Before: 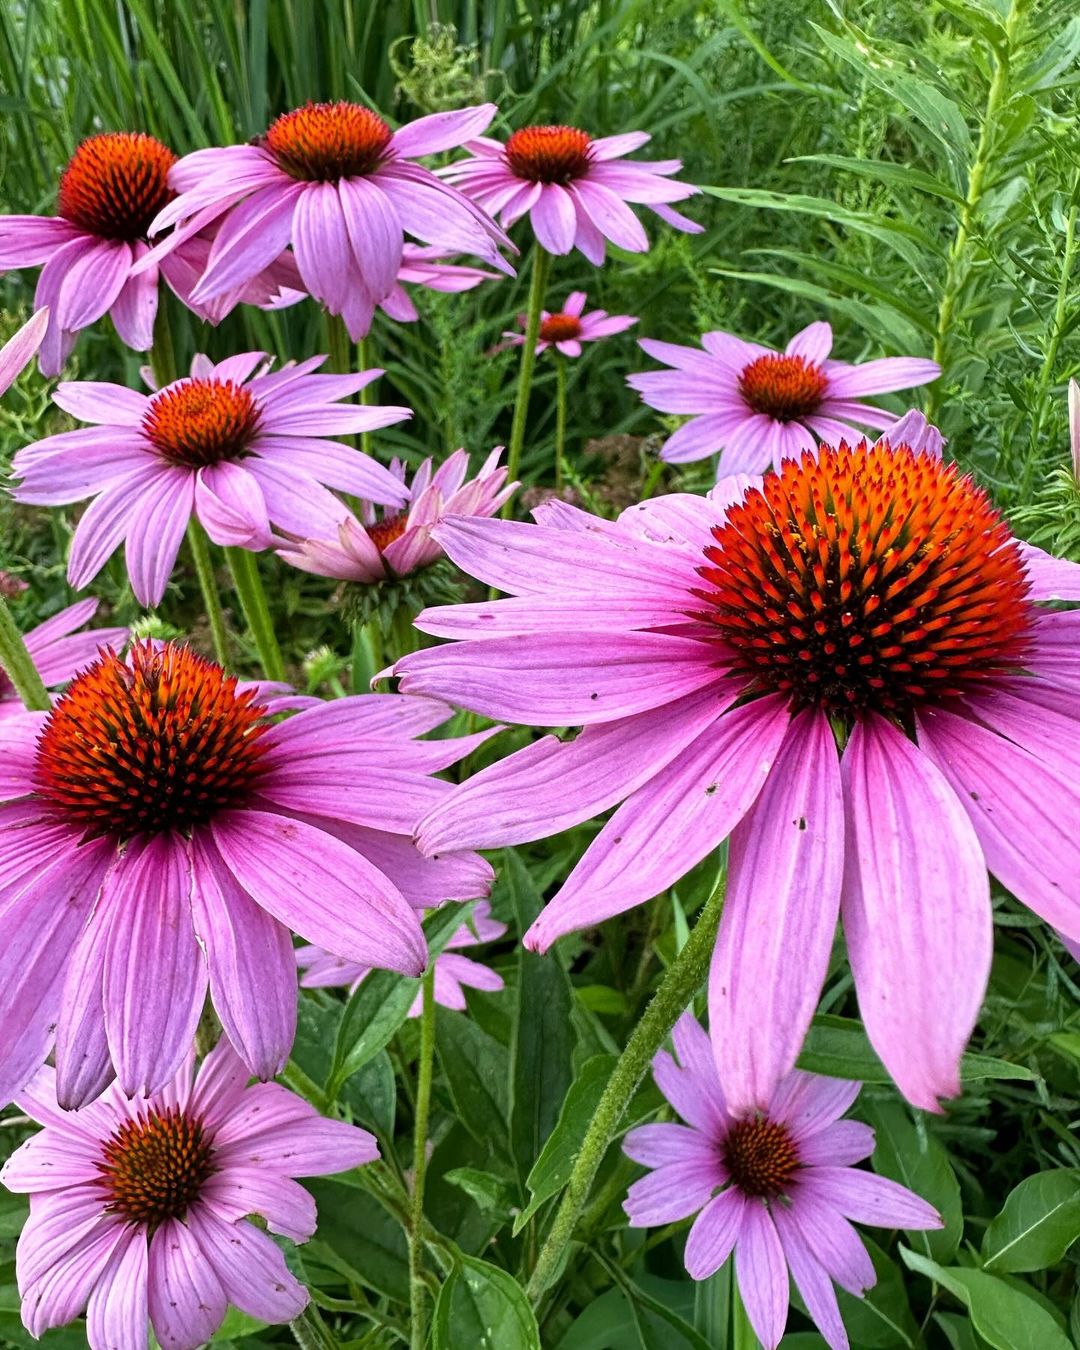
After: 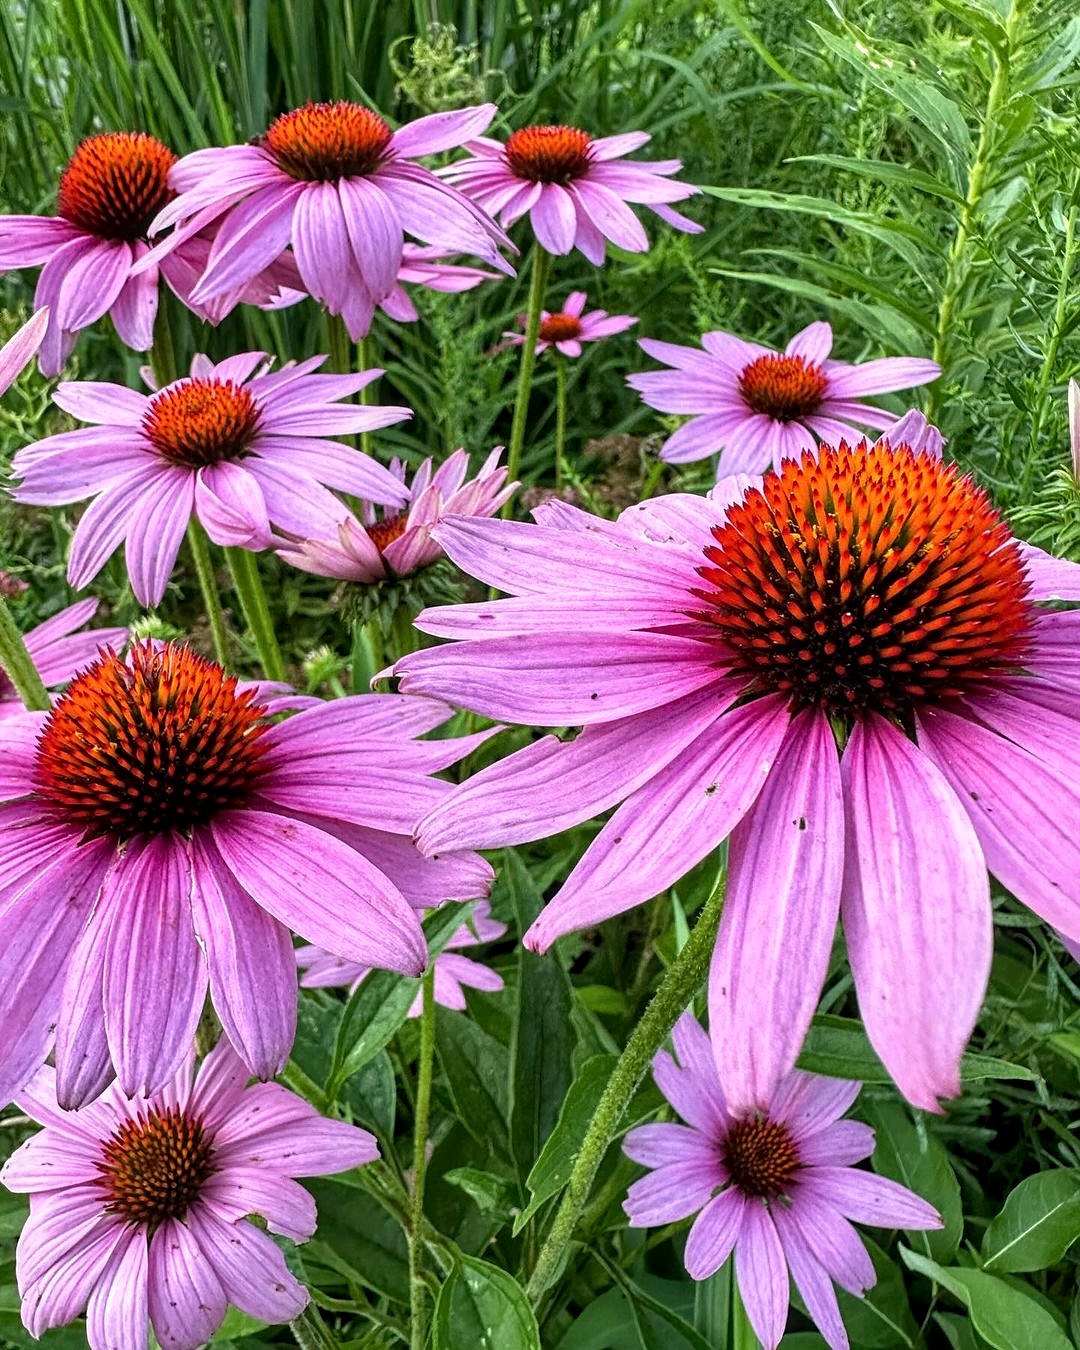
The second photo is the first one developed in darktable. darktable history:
local contrast: on, module defaults
sharpen: radius 1.282, amount 0.305, threshold 0
